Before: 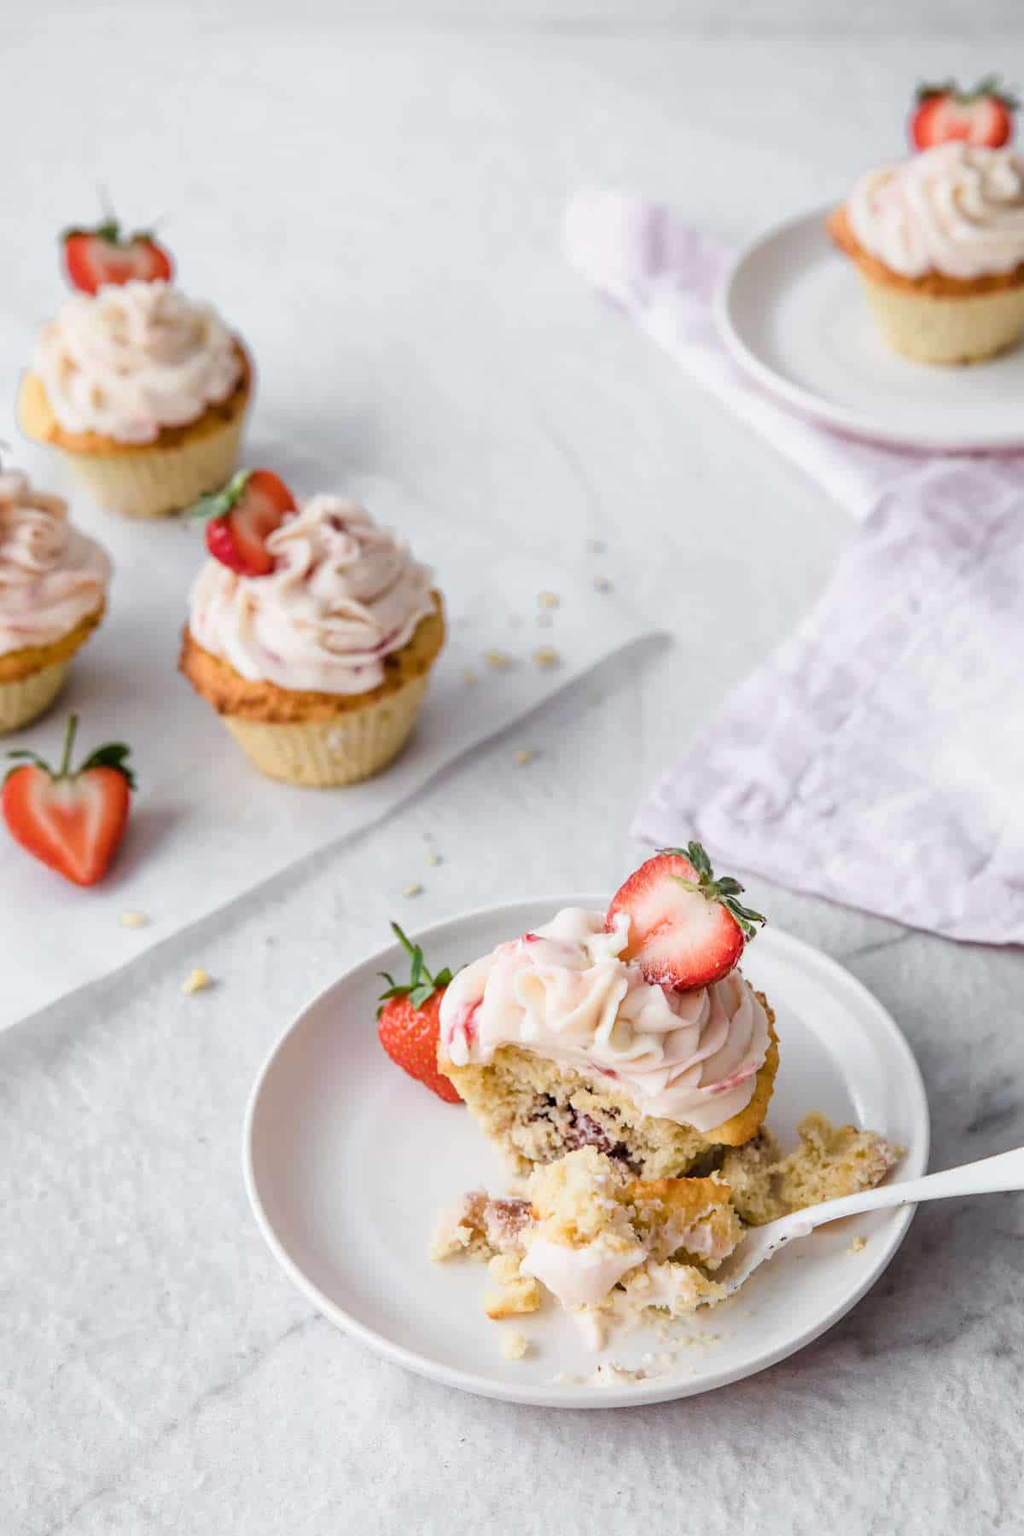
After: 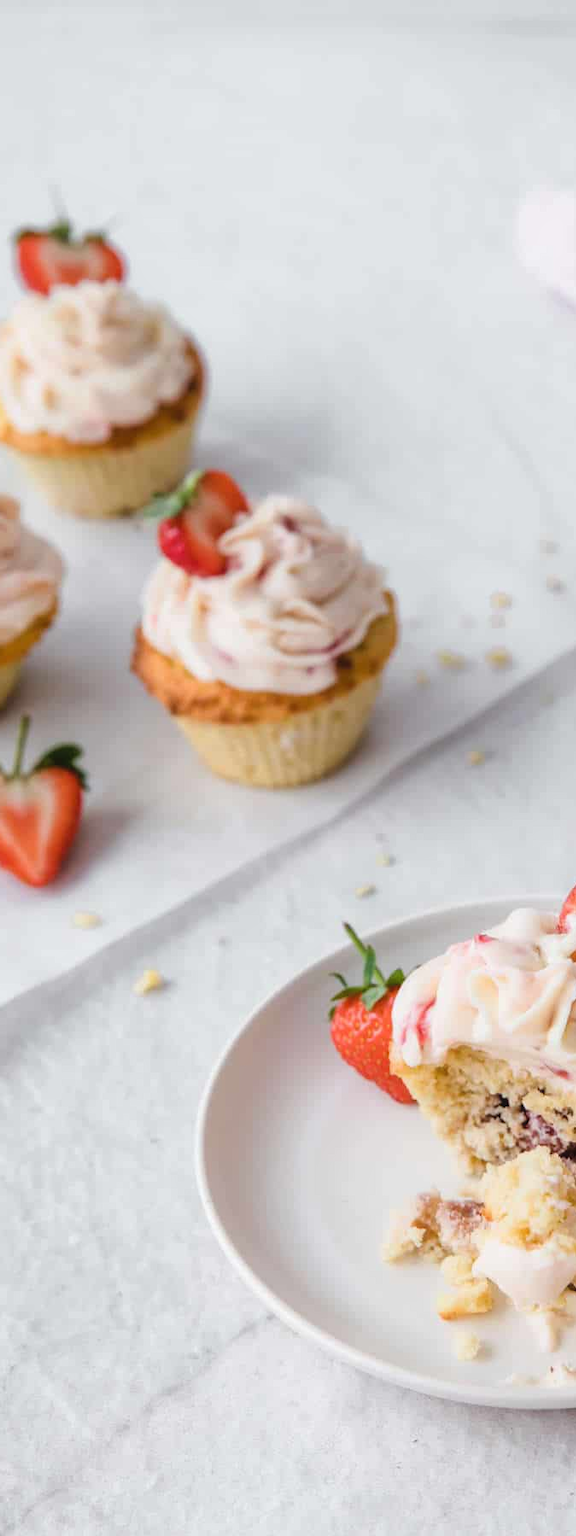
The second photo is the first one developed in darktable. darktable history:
color calibration: illuminant same as pipeline (D50), adaptation none (bypass), x 0.333, y 0.334, temperature 5014.91 K
crop: left 4.683%, right 39.044%
tone equalizer: on, module defaults
contrast equalizer: y [[0.5, 0.542, 0.583, 0.625, 0.667, 0.708], [0.5 ×6], [0.5 ×6], [0 ×6], [0 ×6]], mix -0.218
